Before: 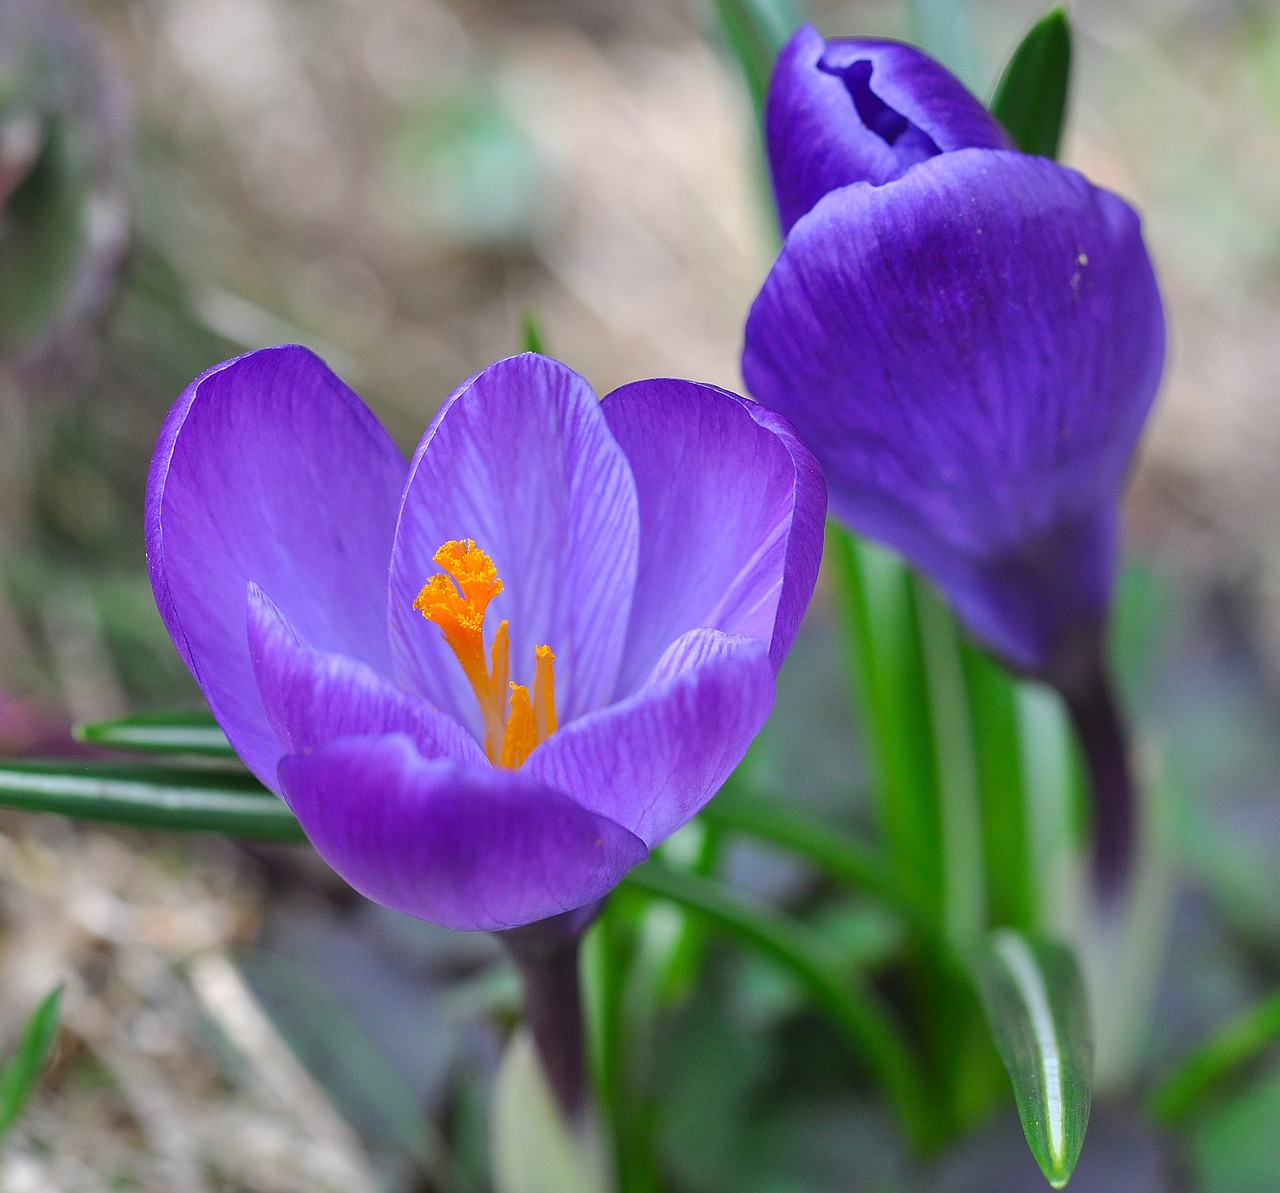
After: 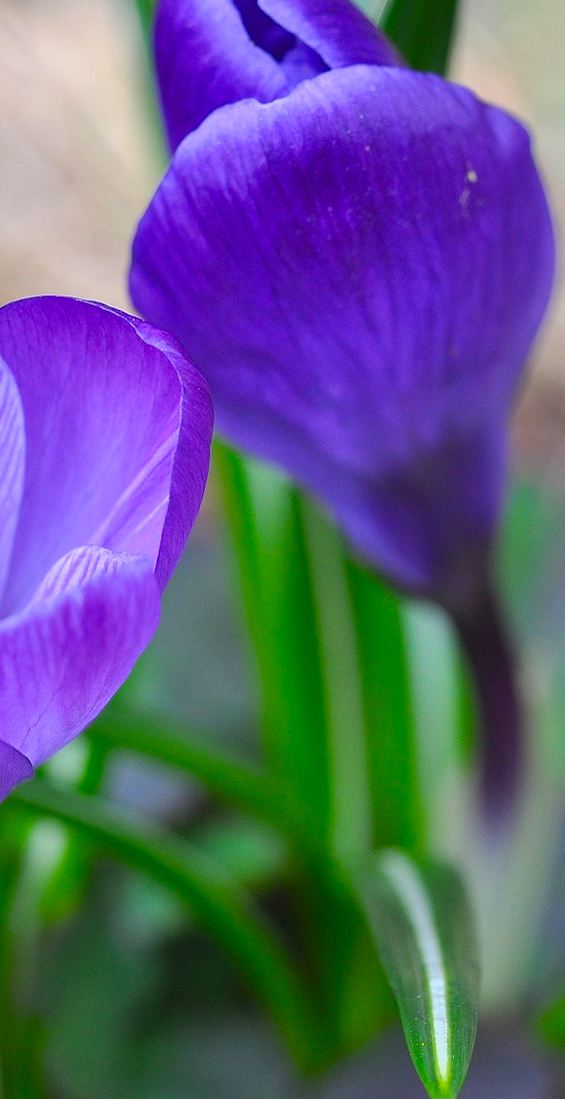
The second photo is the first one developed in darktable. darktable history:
rotate and perspective: rotation 0.192°, lens shift (horizontal) -0.015, crop left 0.005, crop right 0.996, crop top 0.006, crop bottom 0.99
crop: left 47.628%, top 6.643%, right 7.874%
color balance: output saturation 120%
